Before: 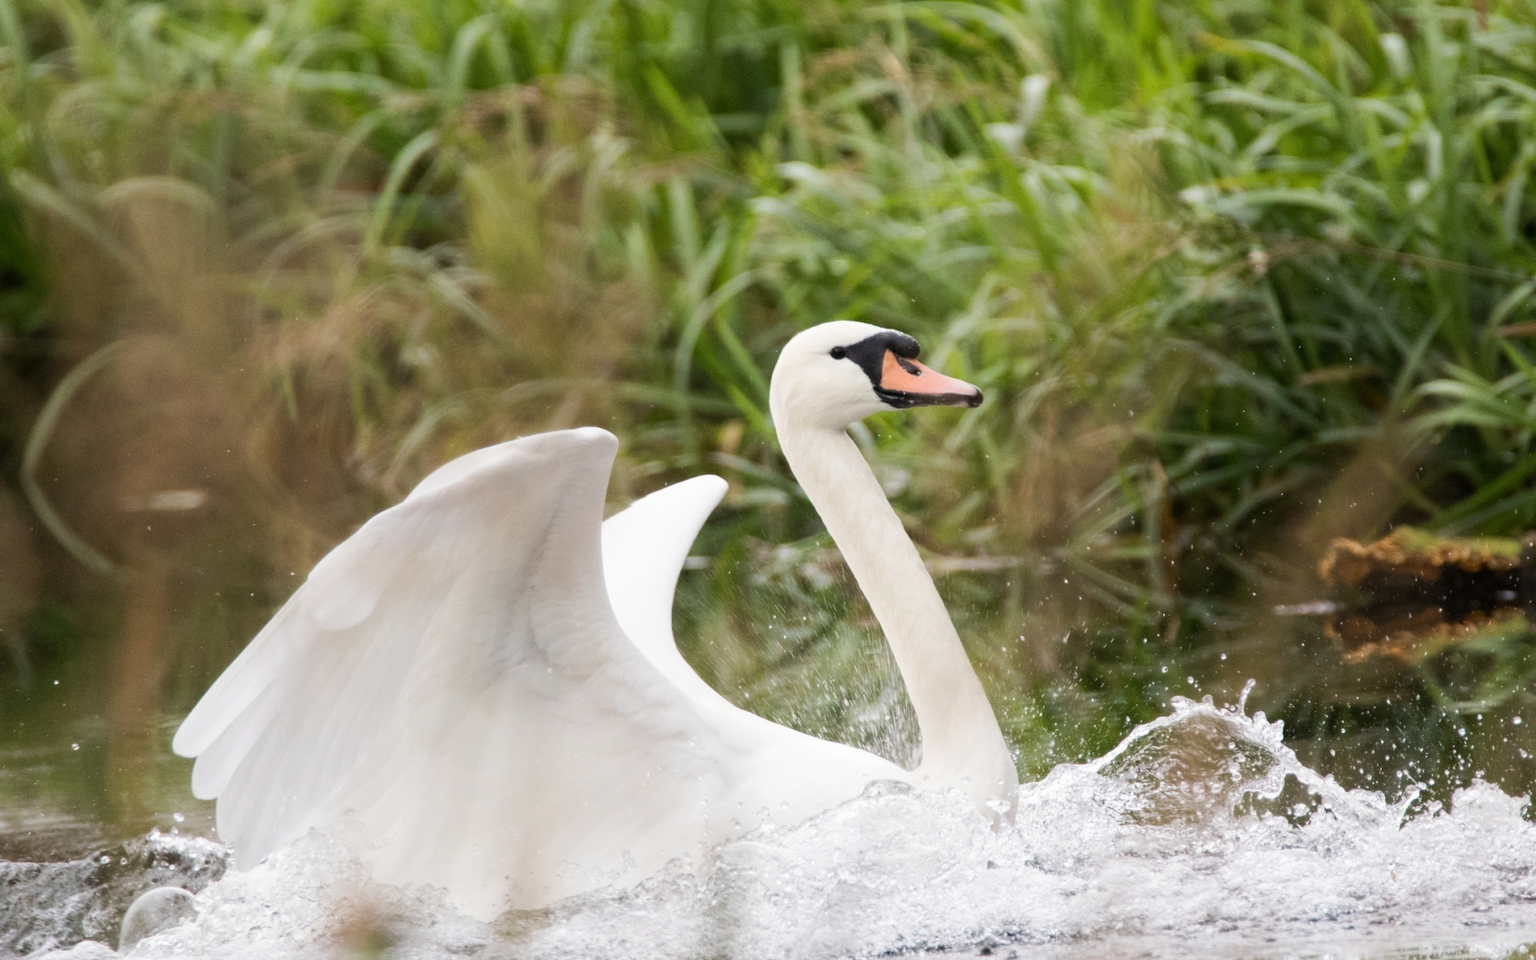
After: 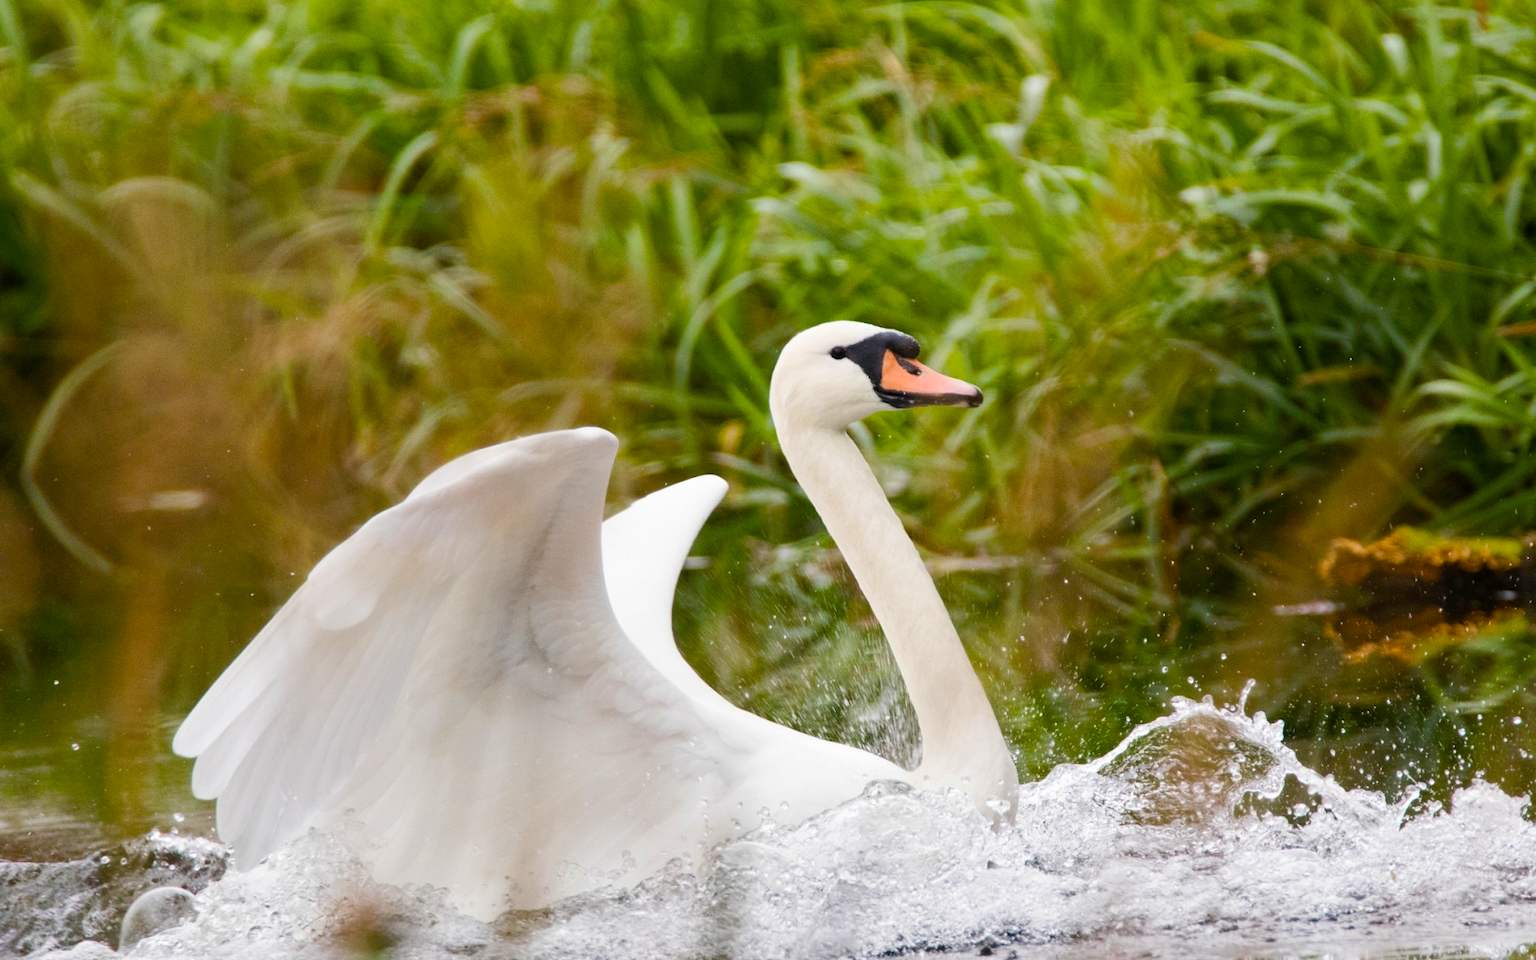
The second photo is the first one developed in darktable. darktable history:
color balance rgb: power › hue 62.24°, linear chroma grading › global chroma 15.202%, perceptual saturation grading › global saturation 27.579%, perceptual saturation grading › highlights -25.497%, perceptual saturation grading › shadows 25.095%, global vibrance 25.199%
shadows and highlights: shadows 22.06, highlights -48.59, soften with gaussian
